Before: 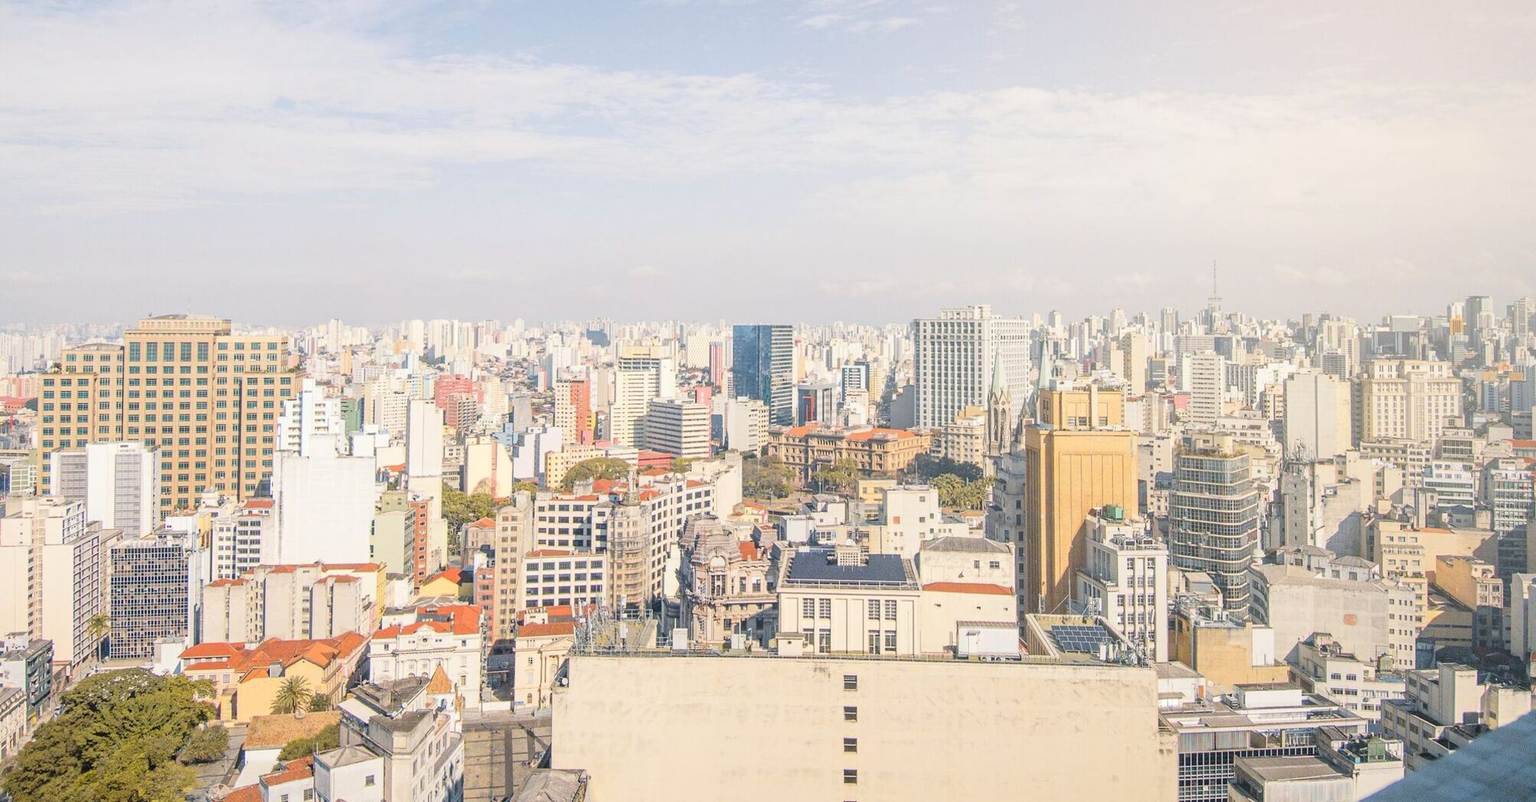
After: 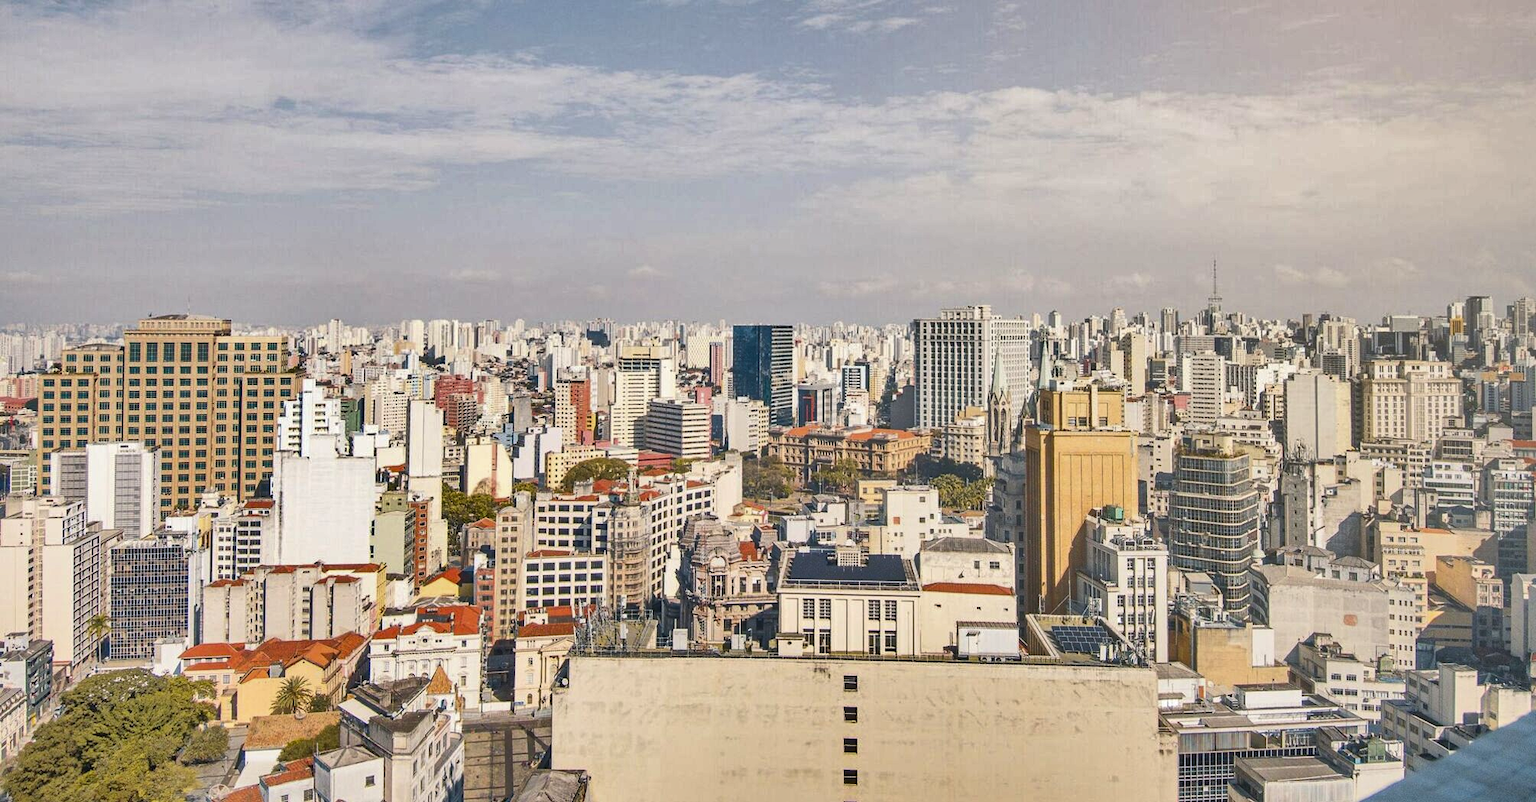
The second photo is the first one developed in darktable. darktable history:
shadows and highlights: white point adjustment 0.15, highlights -70.15, soften with gaussian
